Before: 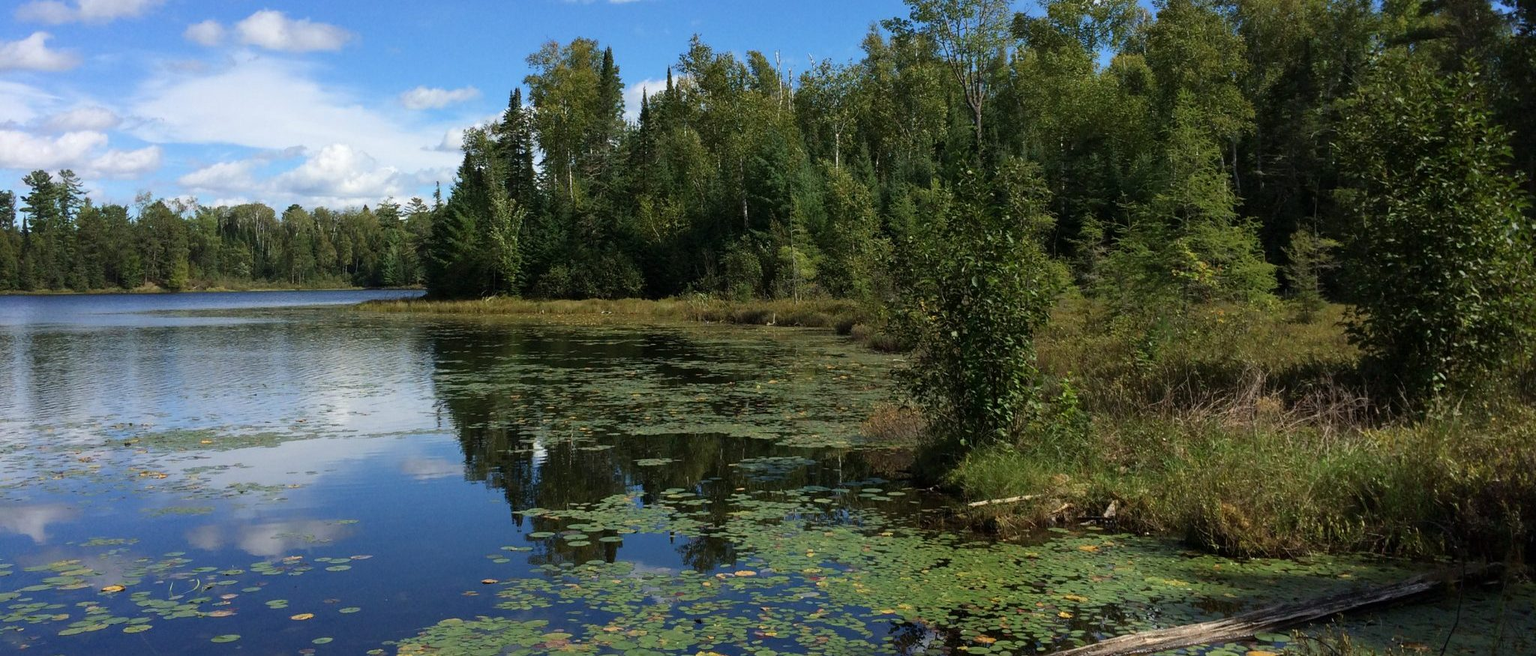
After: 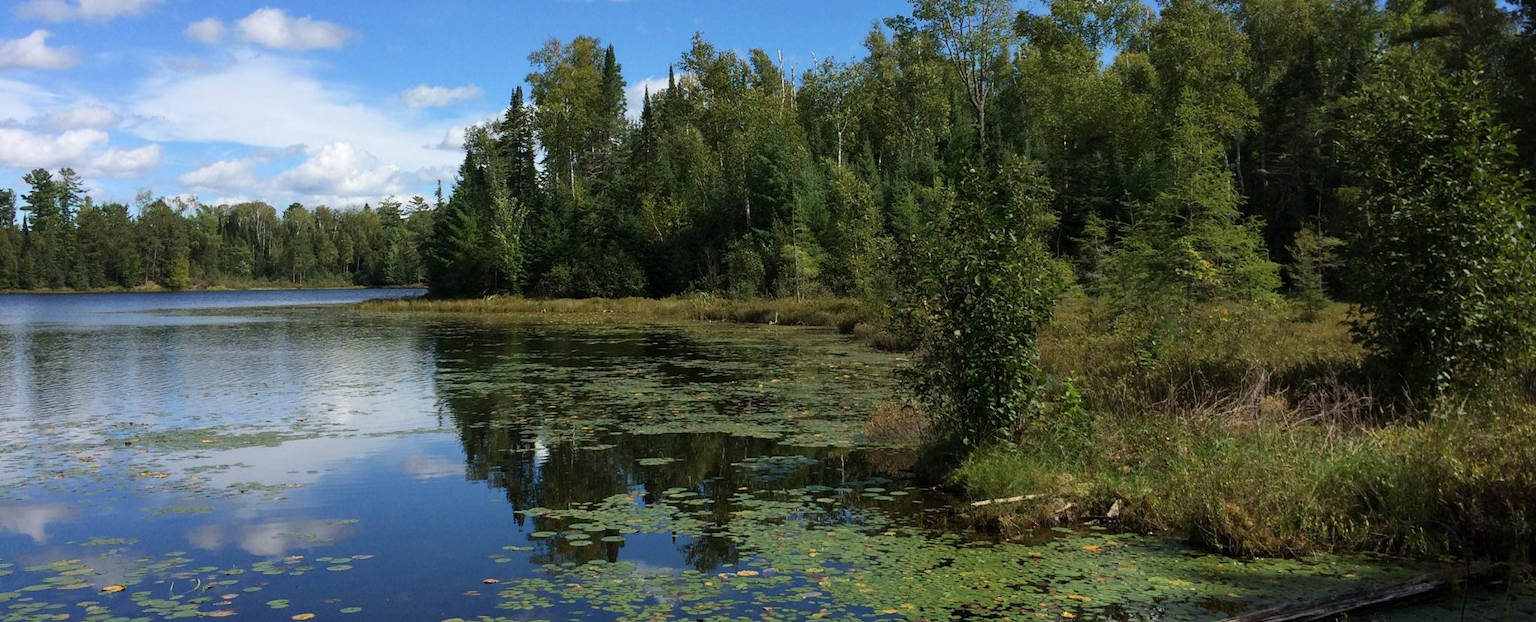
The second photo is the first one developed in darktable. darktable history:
crop: top 0.351%, right 0.265%, bottom 5.086%
